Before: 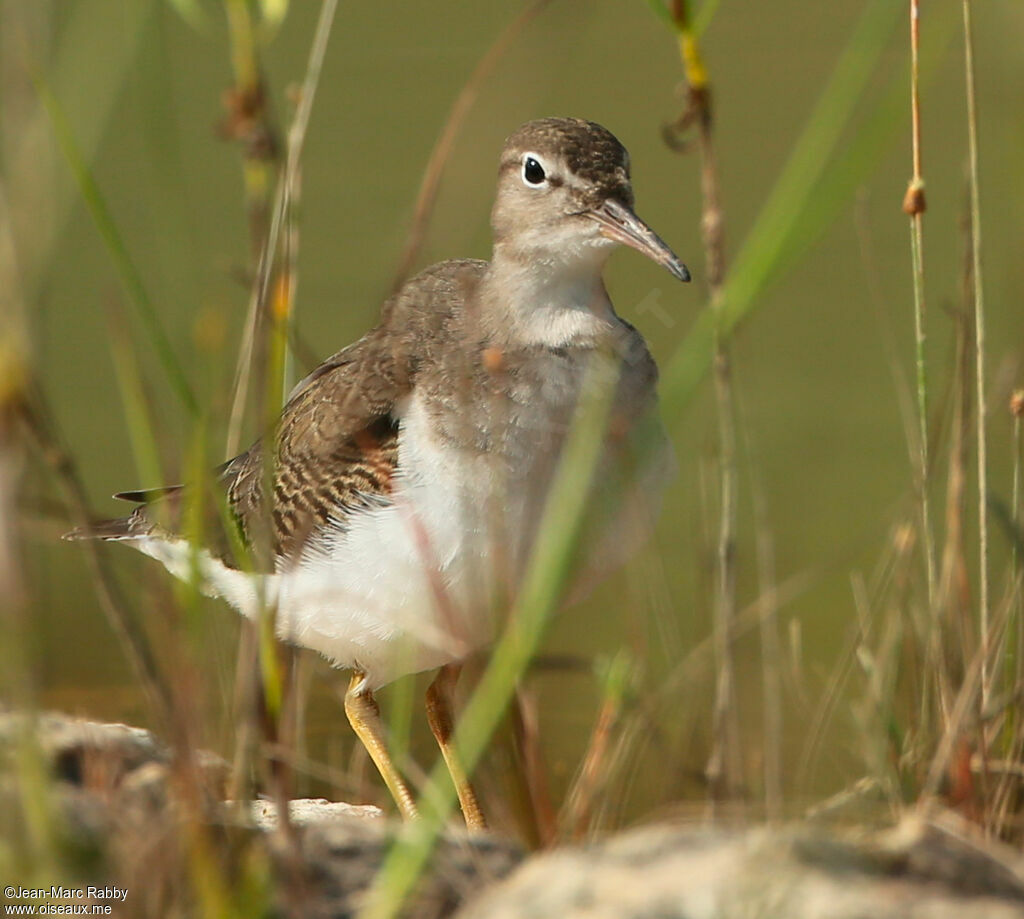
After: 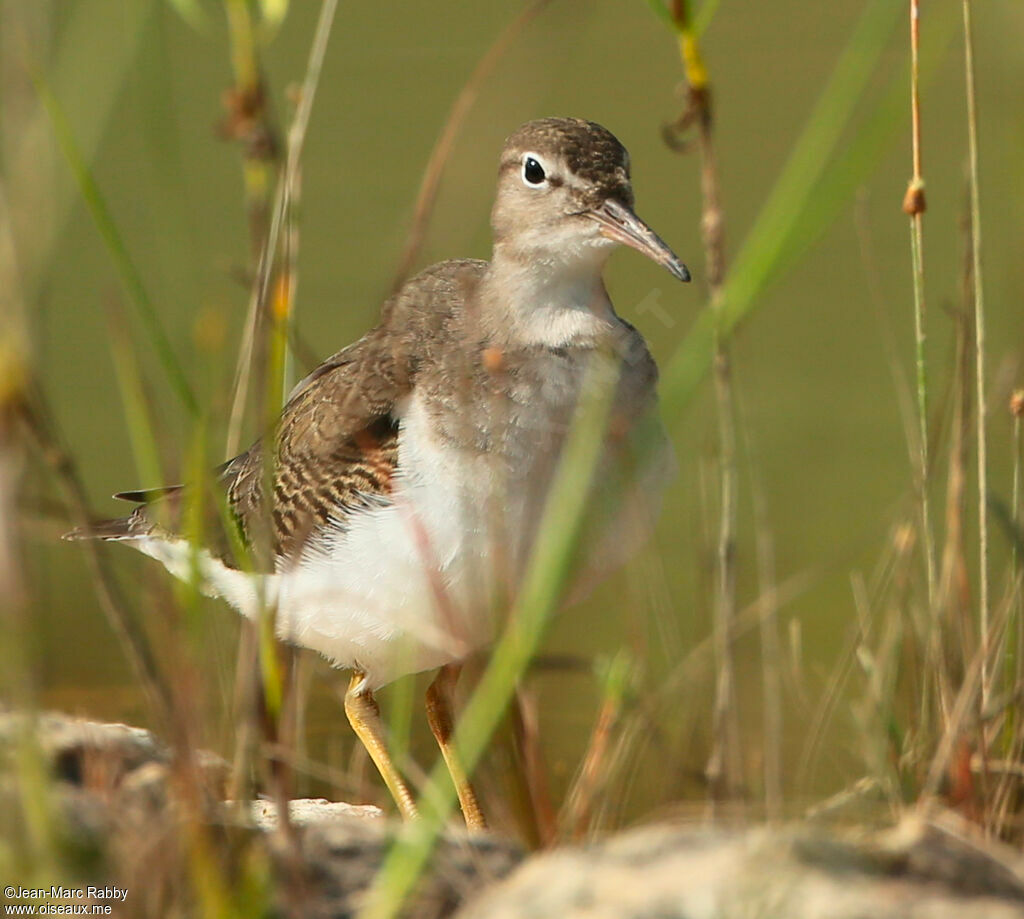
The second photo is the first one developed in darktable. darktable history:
contrast brightness saturation: contrast 0.096, brightness 0.039, saturation 0.089
